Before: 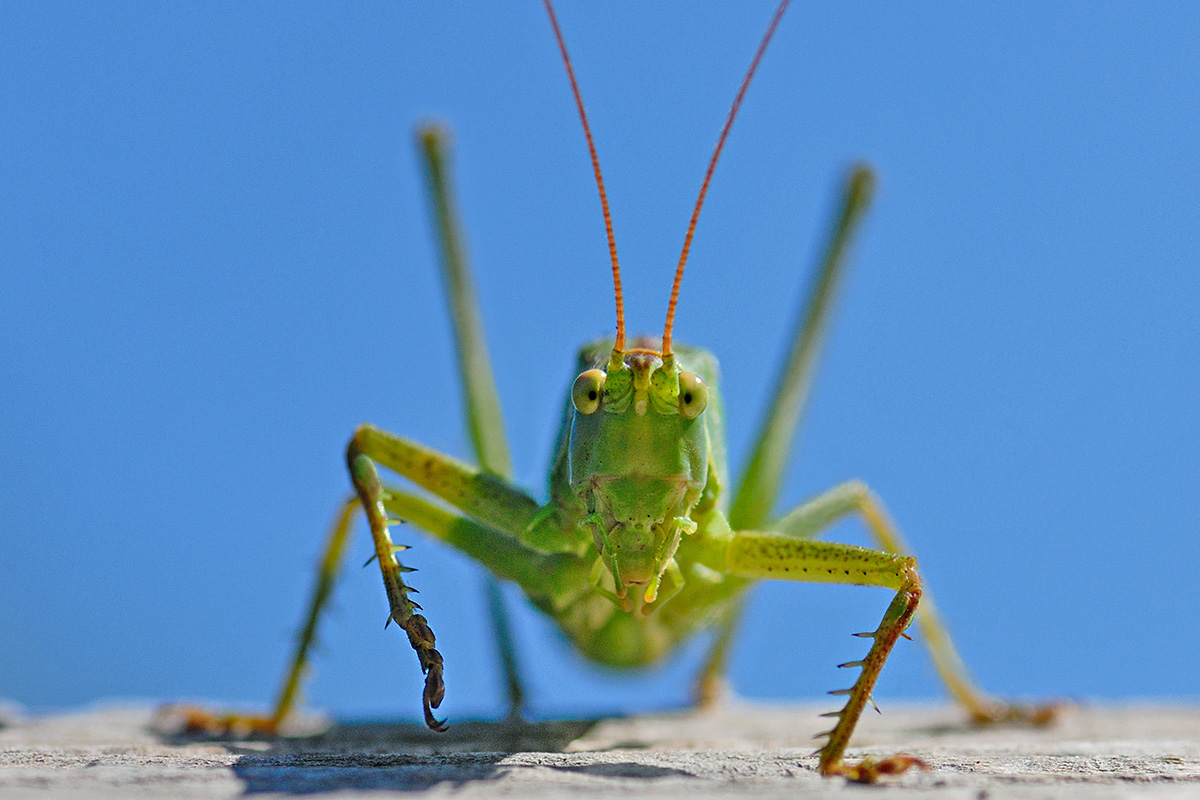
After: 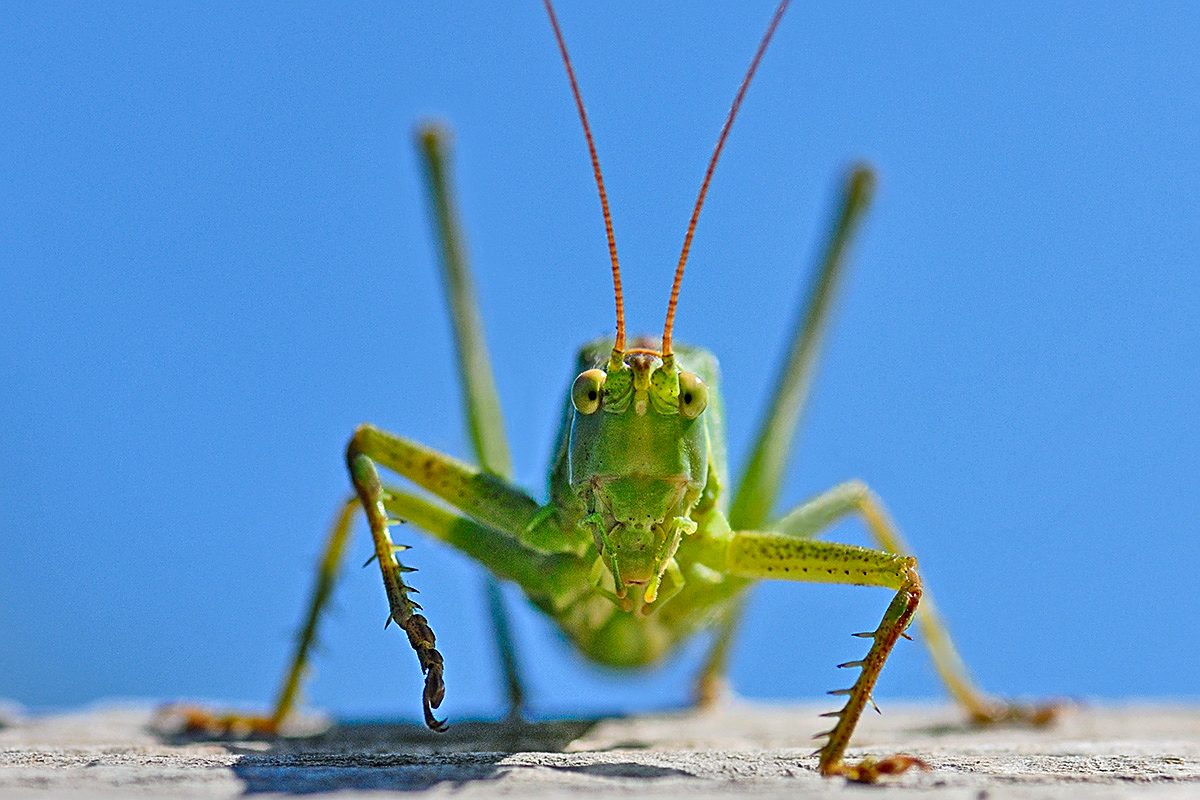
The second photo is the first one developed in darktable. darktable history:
contrast brightness saturation: contrast 0.1, brightness 0.03, saturation 0.09
sharpen: on, module defaults
local contrast: mode bilateral grid, contrast 20, coarseness 50, detail 120%, midtone range 0.2
